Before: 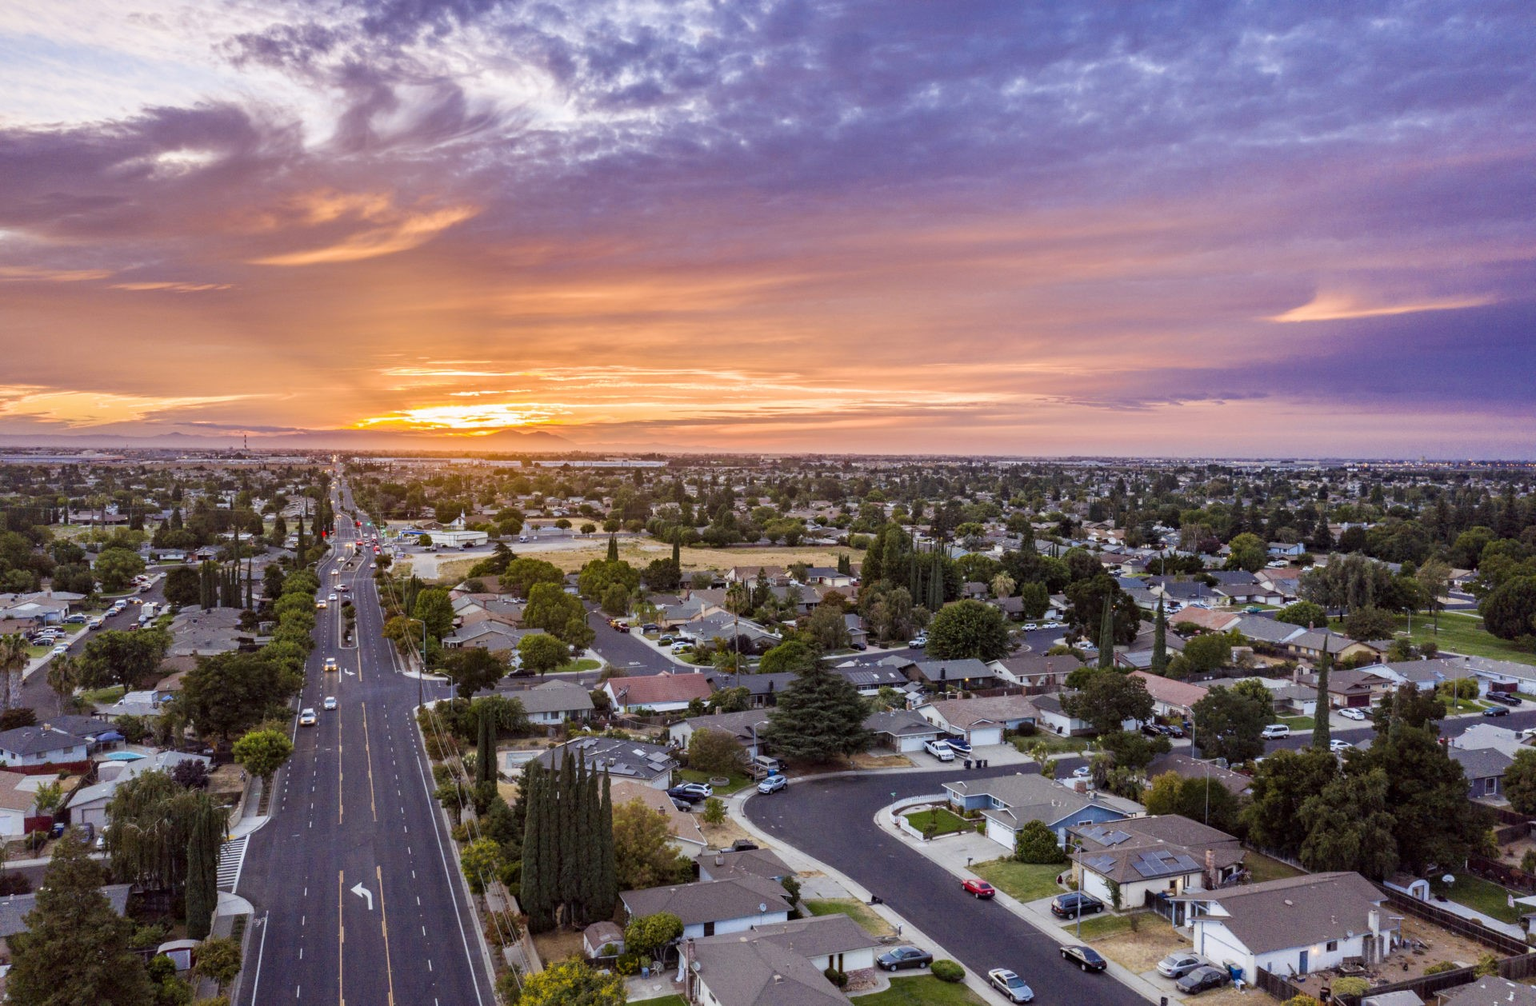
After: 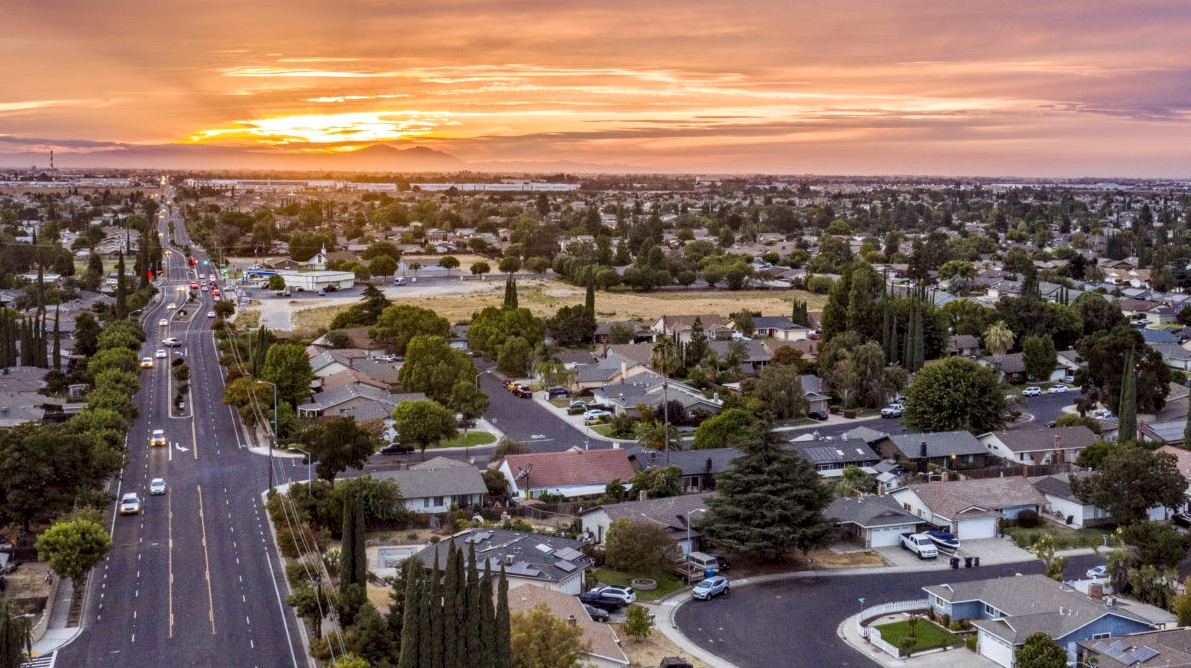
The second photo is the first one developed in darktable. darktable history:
local contrast: on, module defaults
crop: left 13.312%, top 31.28%, right 24.627%, bottom 15.582%
